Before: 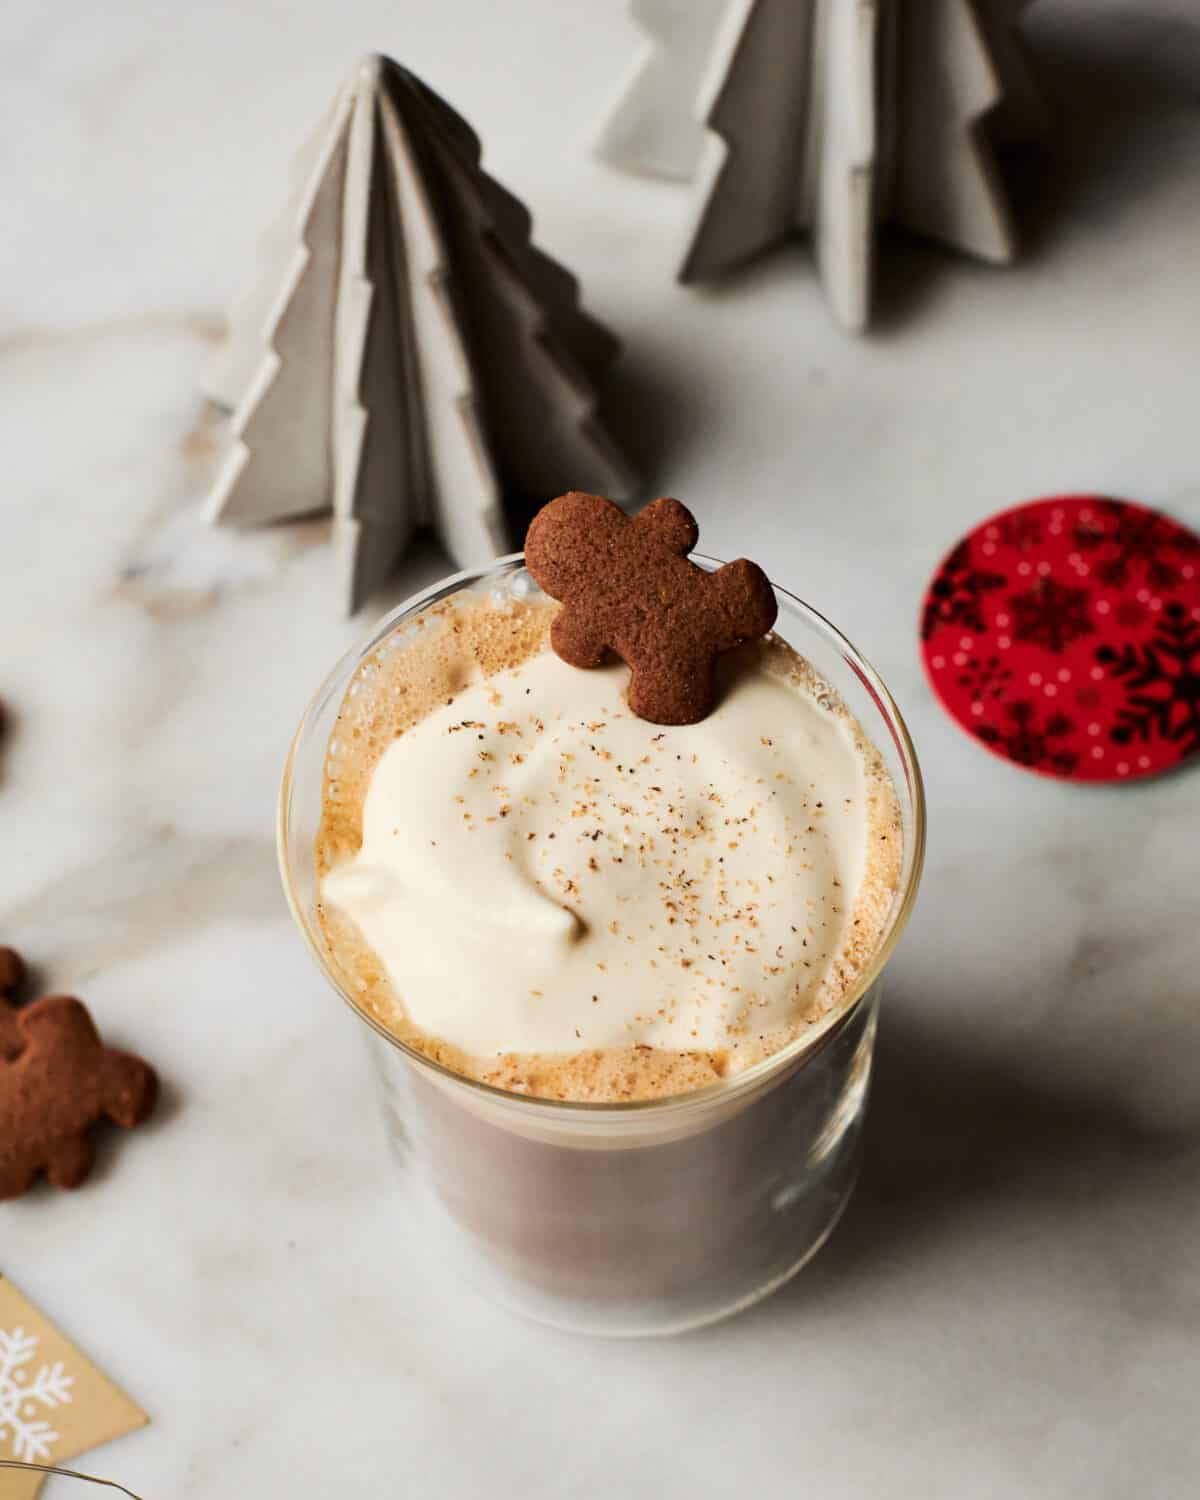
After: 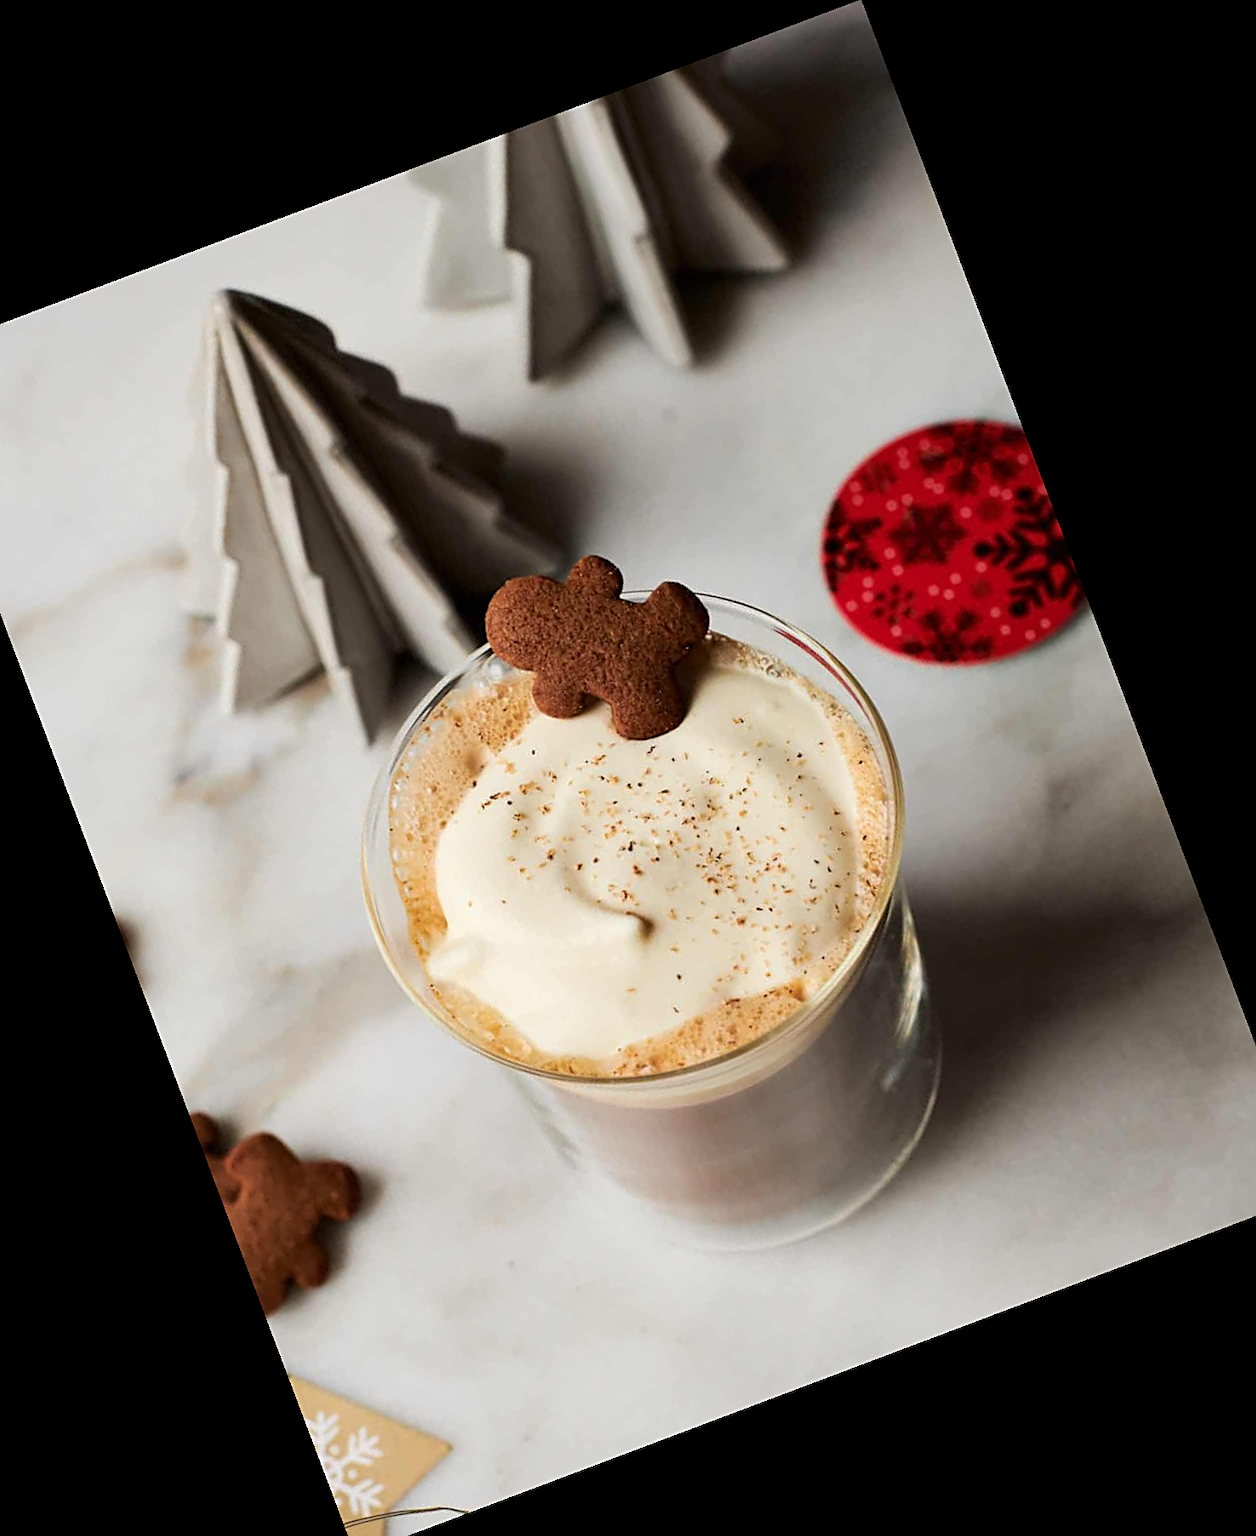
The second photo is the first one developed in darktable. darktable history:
sharpen: on, module defaults
crop and rotate: angle 20.67°, left 6.733%, right 3.921%, bottom 1.151%
